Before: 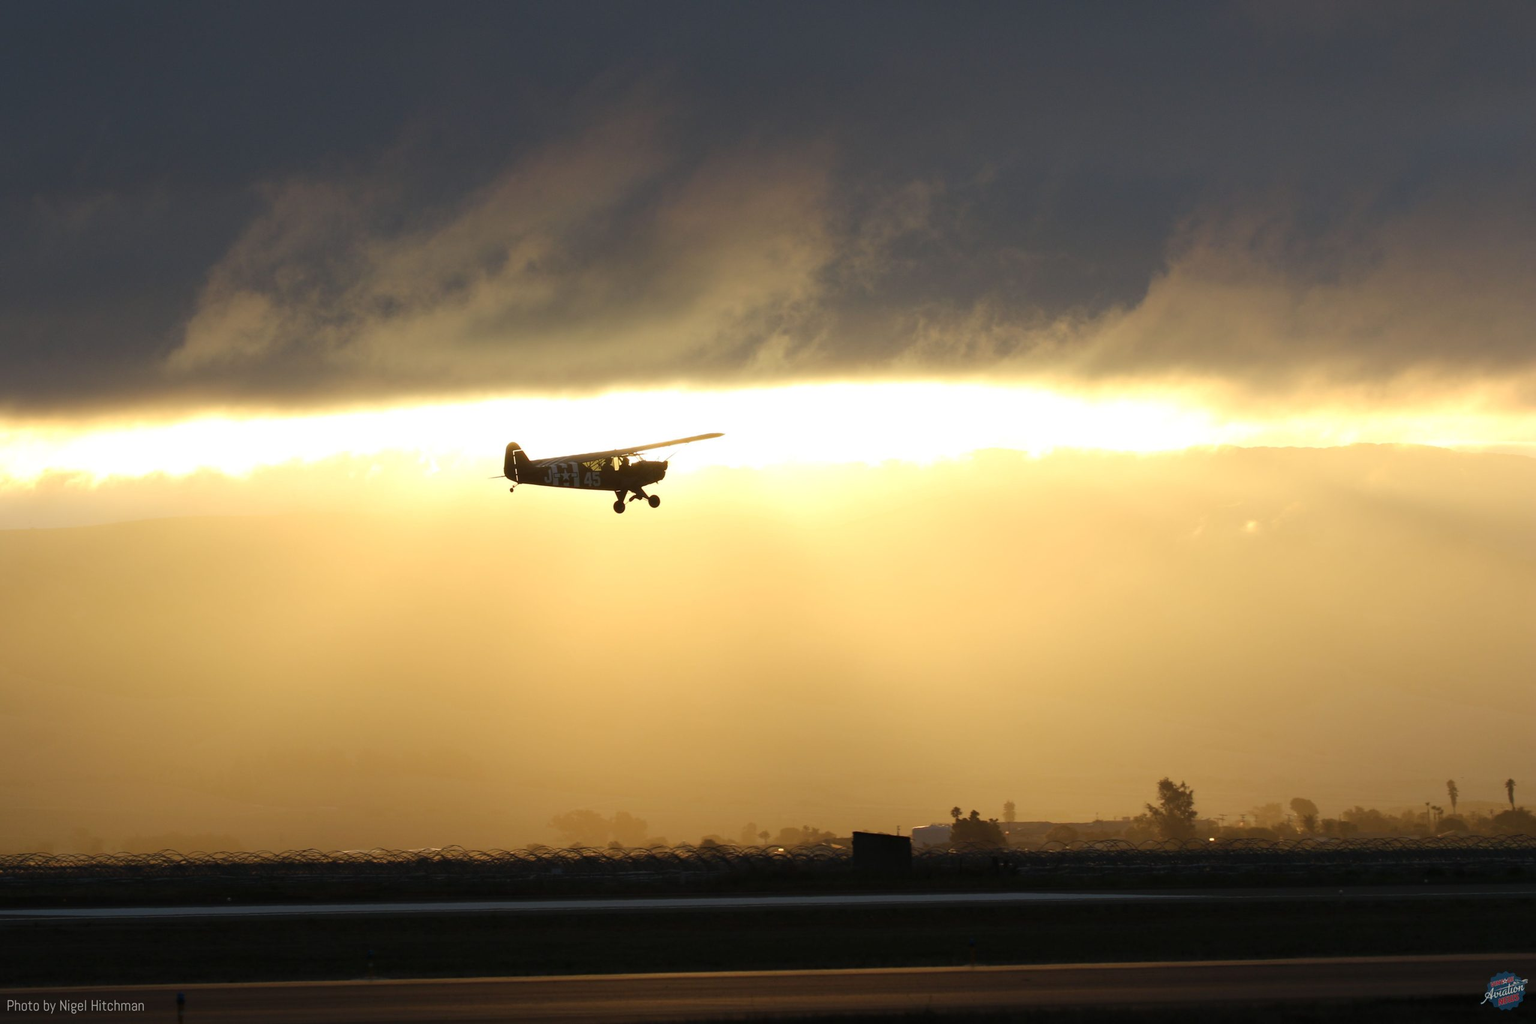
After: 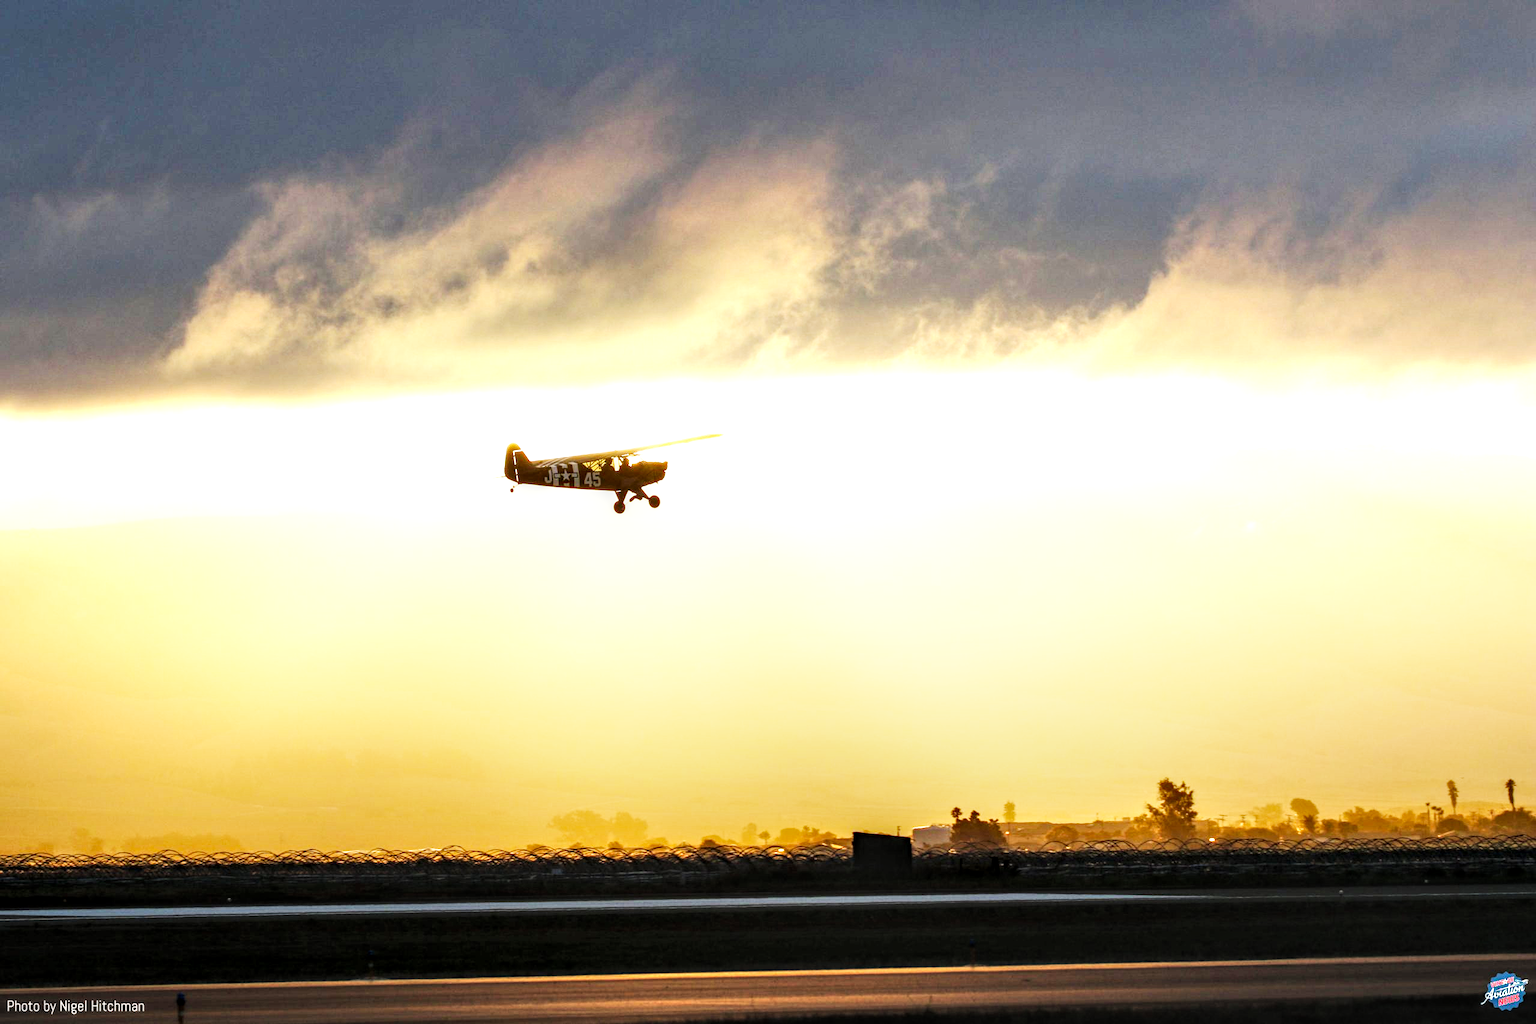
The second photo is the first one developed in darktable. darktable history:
base curve: curves: ch0 [(0, 0) (0.007, 0.004) (0.027, 0.03) (0.046, 0.07) (0.207, 0.54) (0.442, 0.872) (0.673, 0.972) (1, 1)], preserve colors none
exposure: exposure 0.476 EV, compensate highlight preservation false
contrast brightness saturation: contrast 0.034, brightness 0.06, saturation 0.123
local contrast: highlights 16%, detail 185%
